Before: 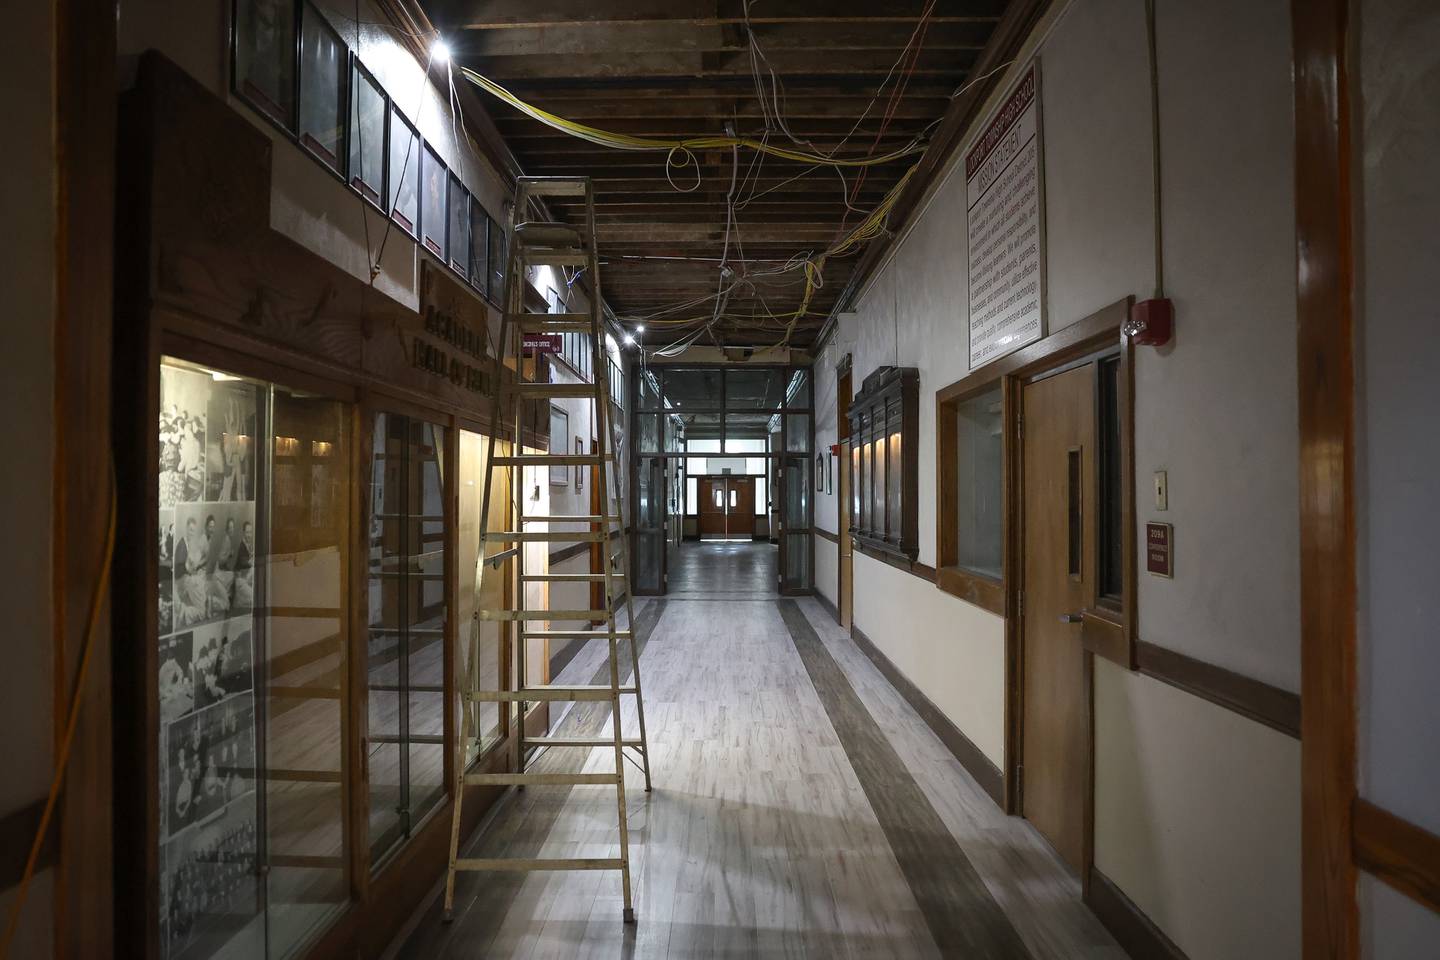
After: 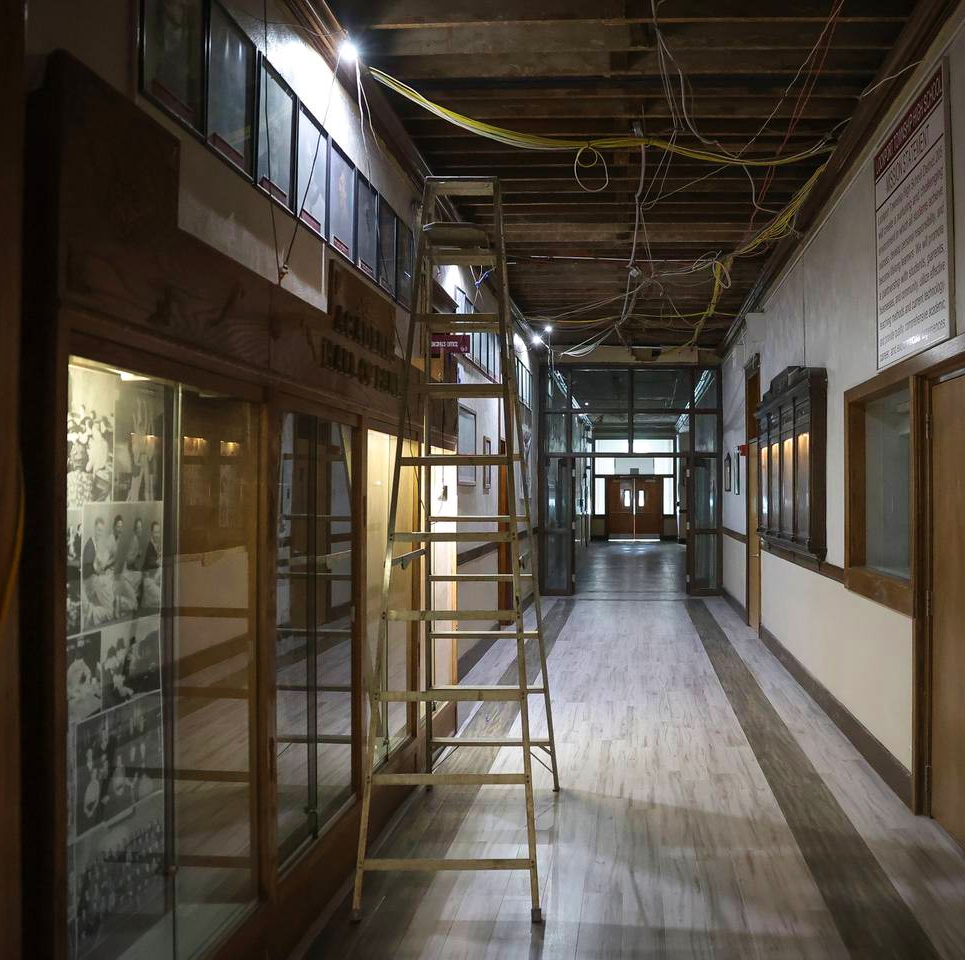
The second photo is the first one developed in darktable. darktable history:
velvia: on, module defaults
crop and rotate: left 6.444%, right 26.519%
